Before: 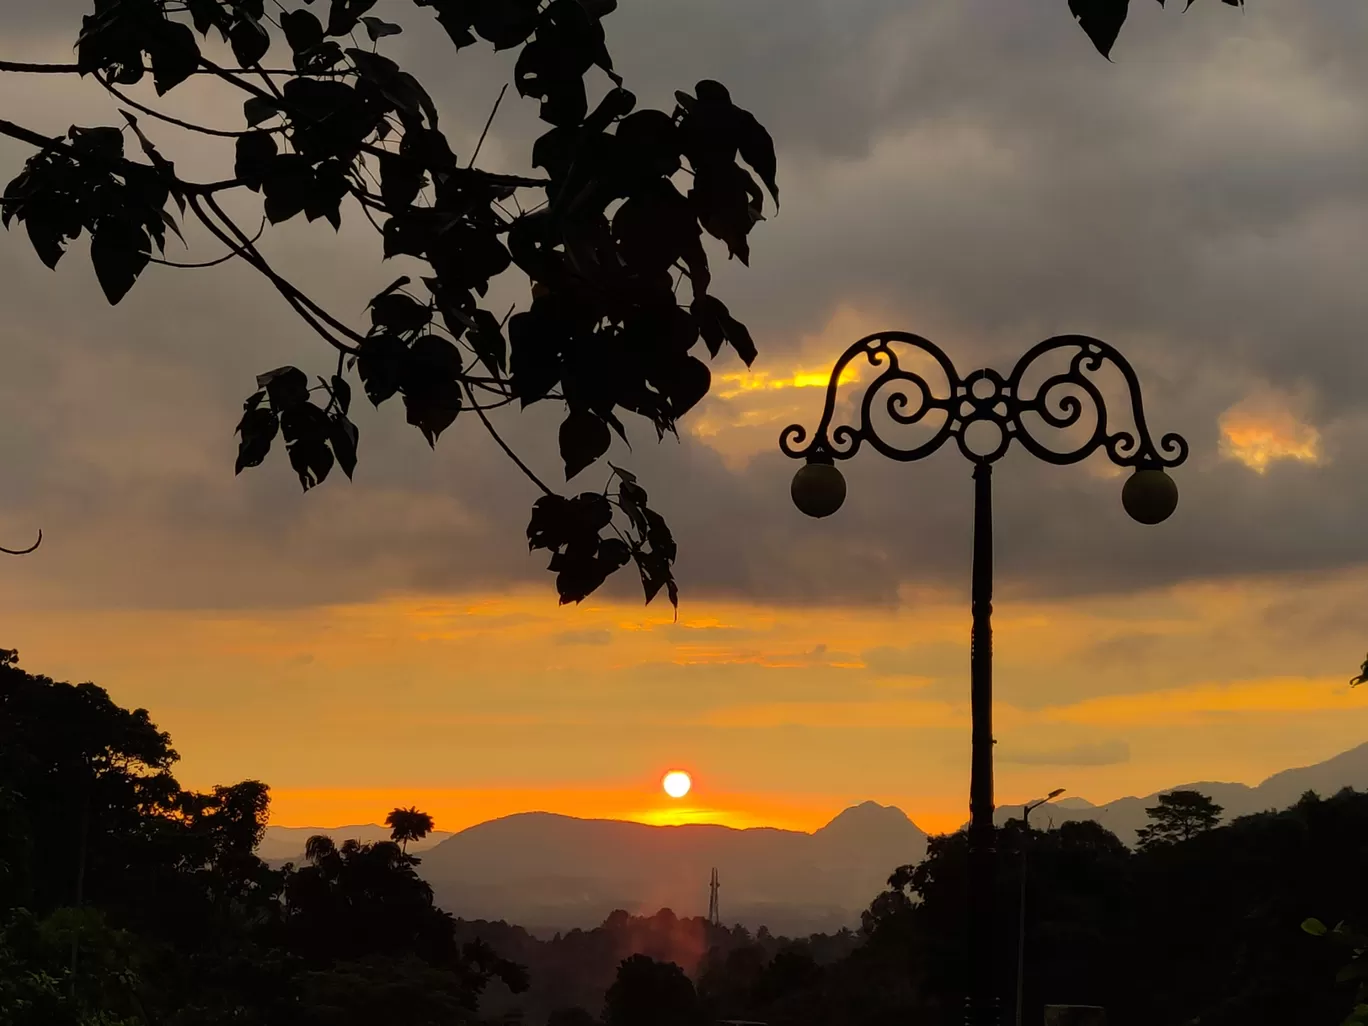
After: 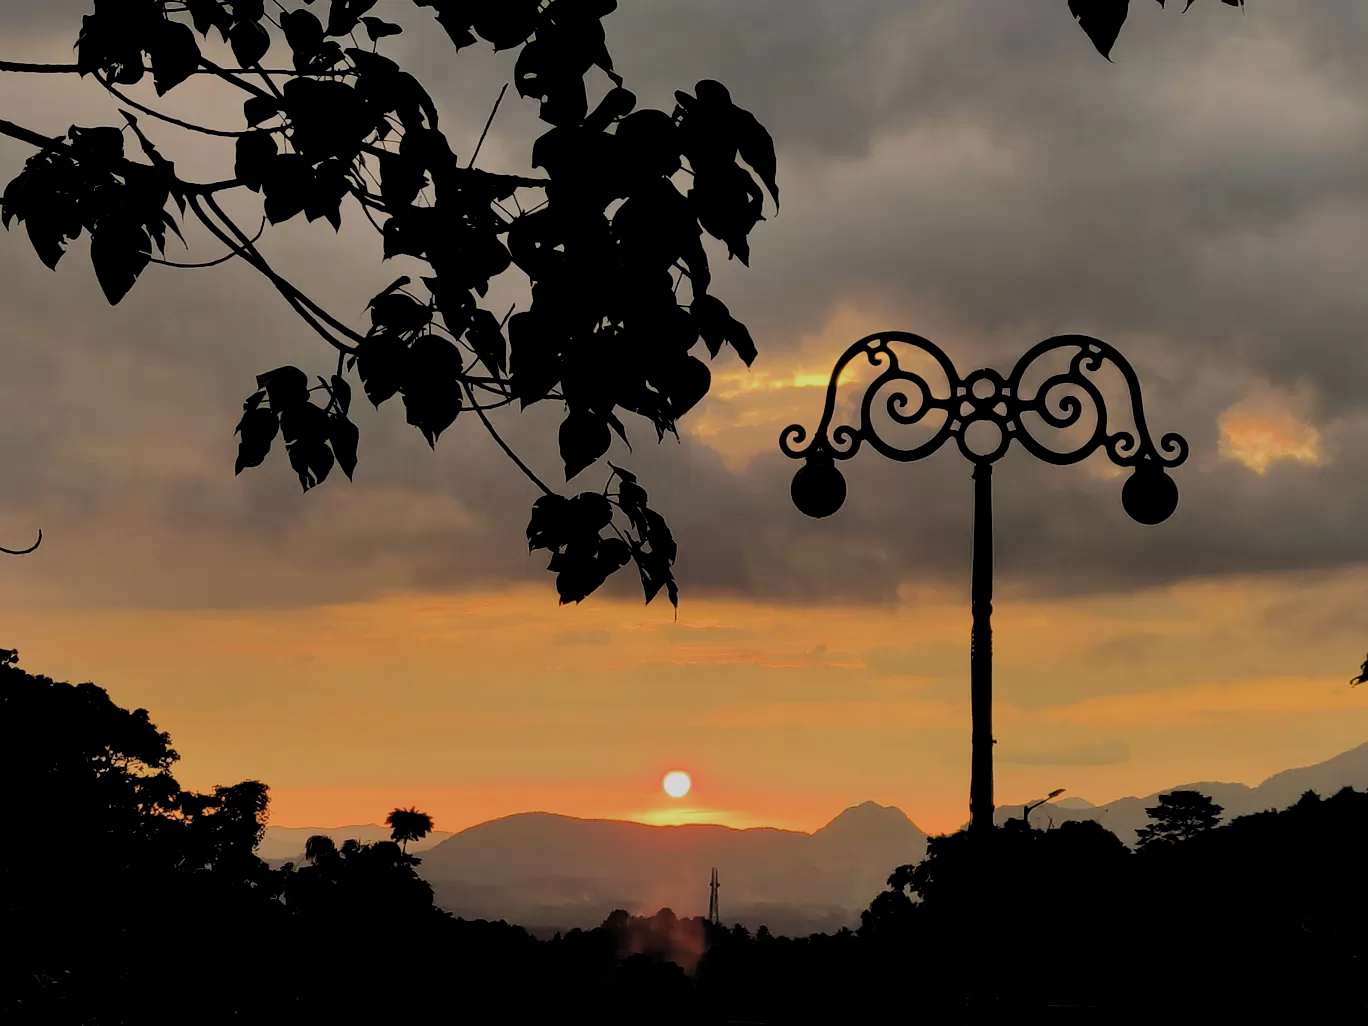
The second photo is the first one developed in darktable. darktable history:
shadows and highlights: shadows 29.33, highlights -28.94, low approximation 0.01, soften with gaussian
filmic rgb: black relative exposure -4.25 EV, white relative exposure 5.12 EV, threshold 3 EV, hardness 2.14, contrast 1.181, add noise in highlights 0.001, preserve chrominance max RGB, color science v3 (2019), use custom middle-gray values true, contrast in highlights soft, enable highlight reconstruction true
